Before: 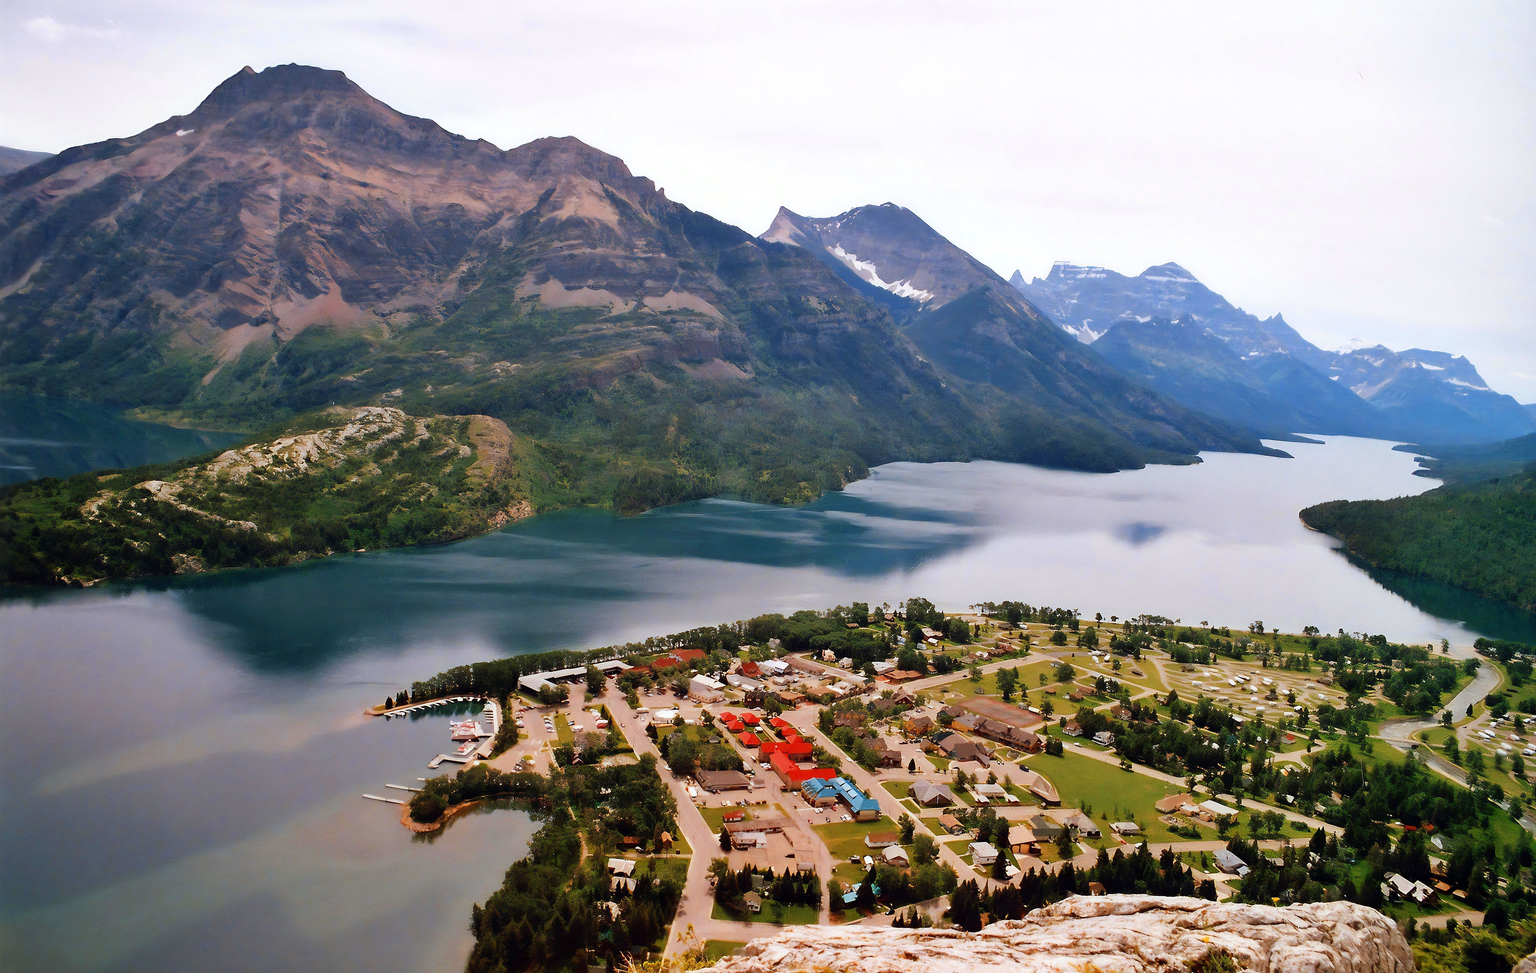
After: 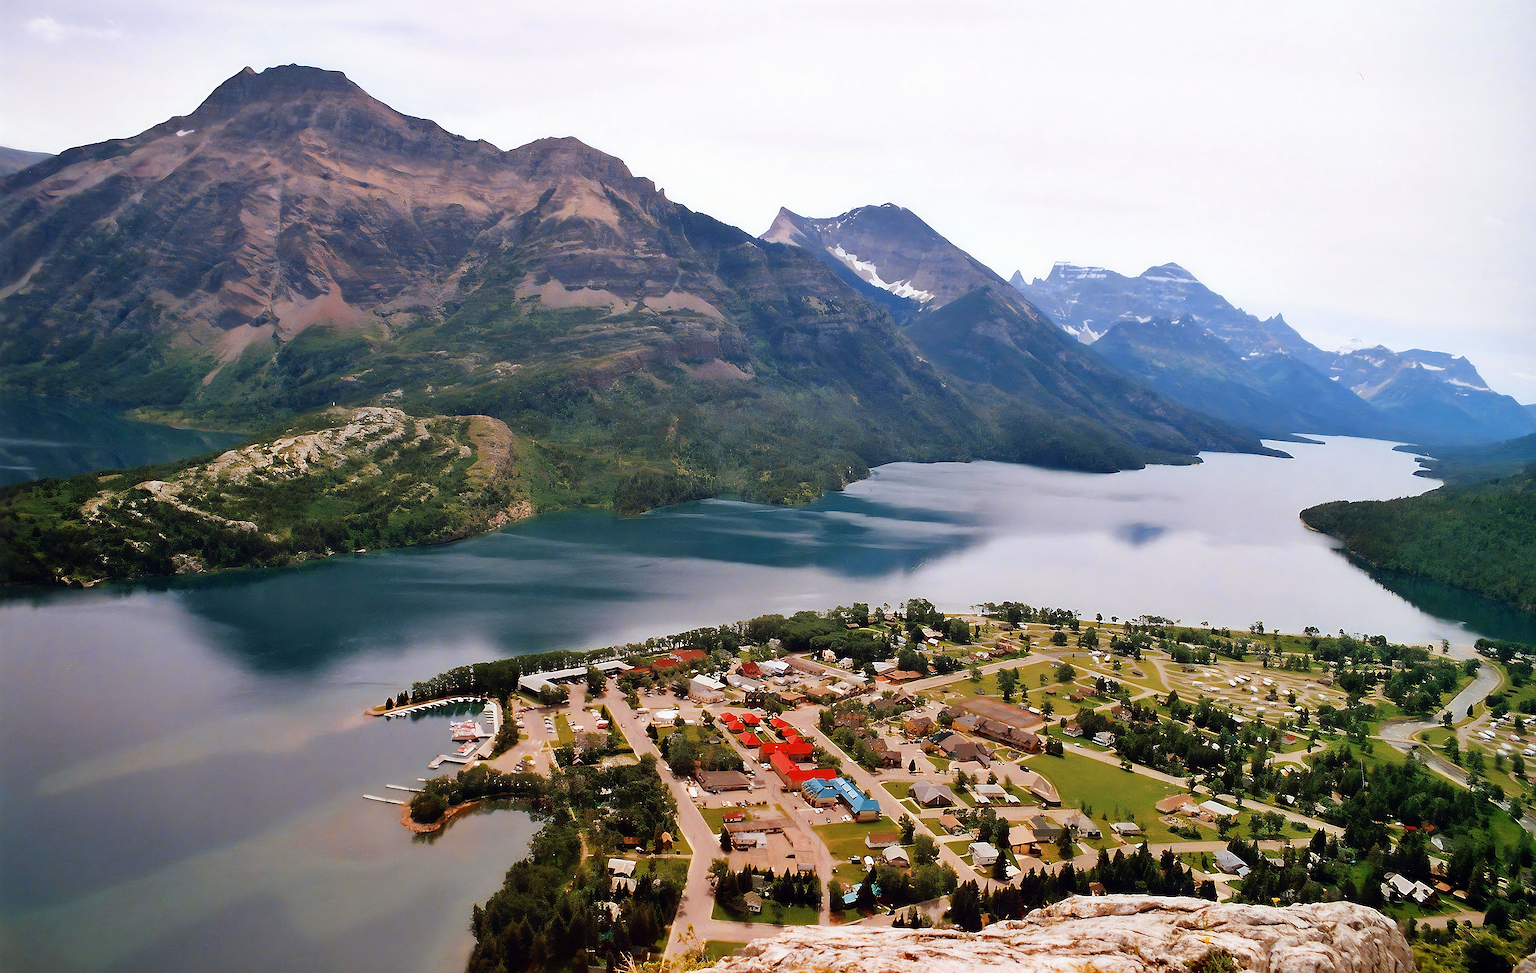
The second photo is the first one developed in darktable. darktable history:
sharpen: on, module defaults
exposure: exposure -0.021 EV, compensate highlight preservation false
